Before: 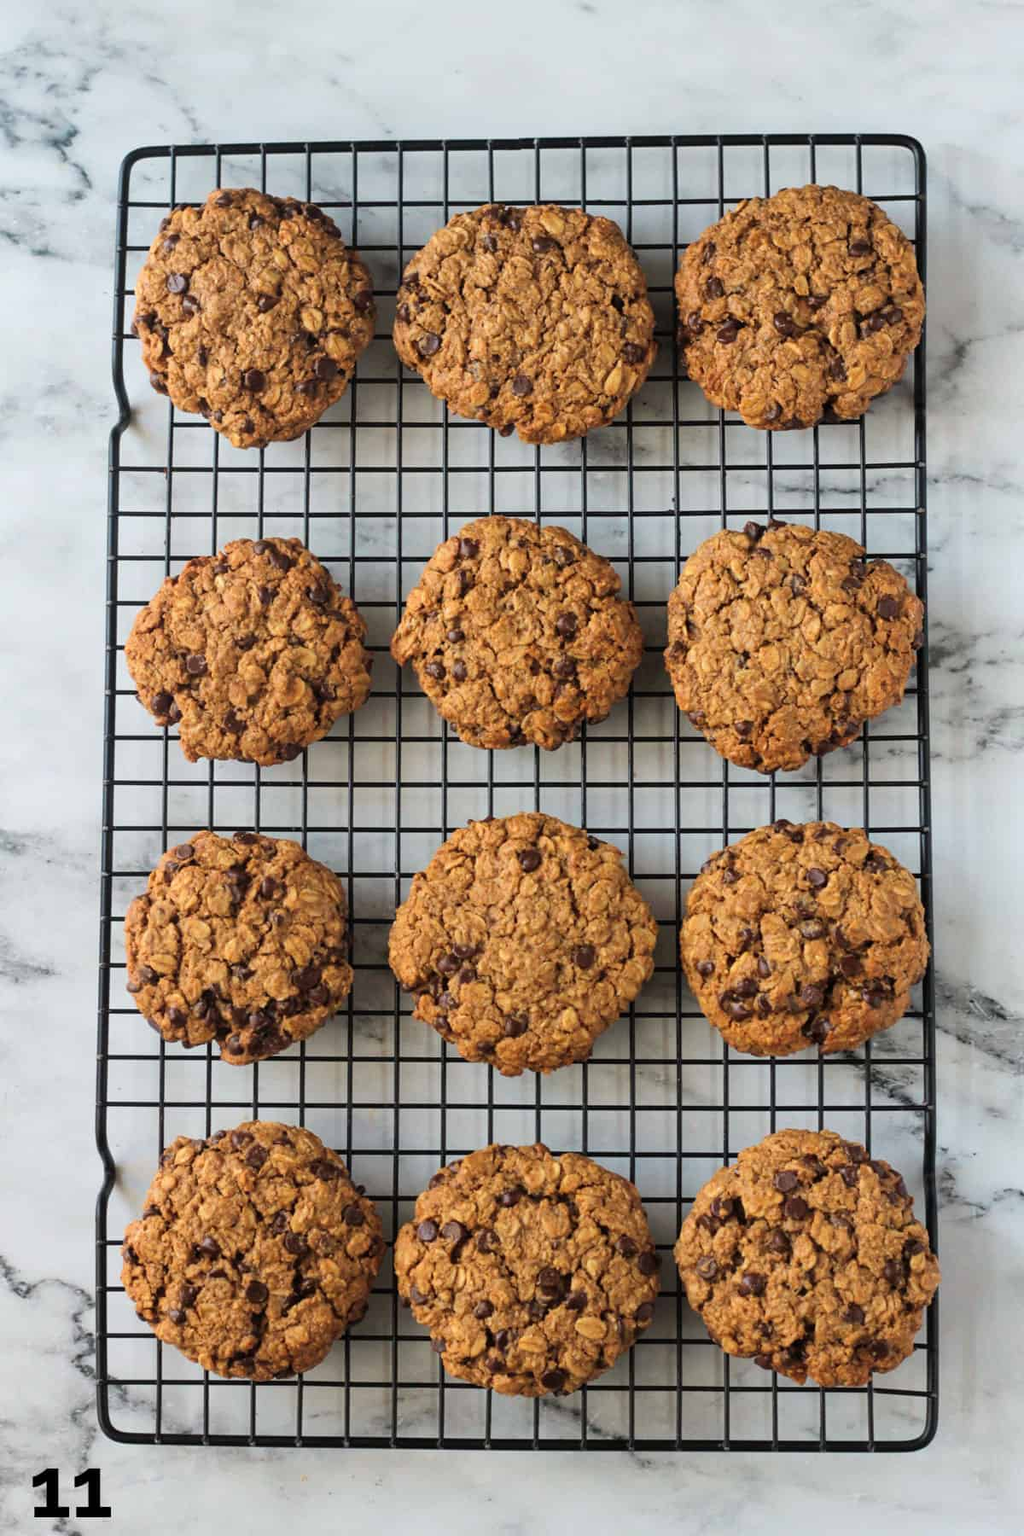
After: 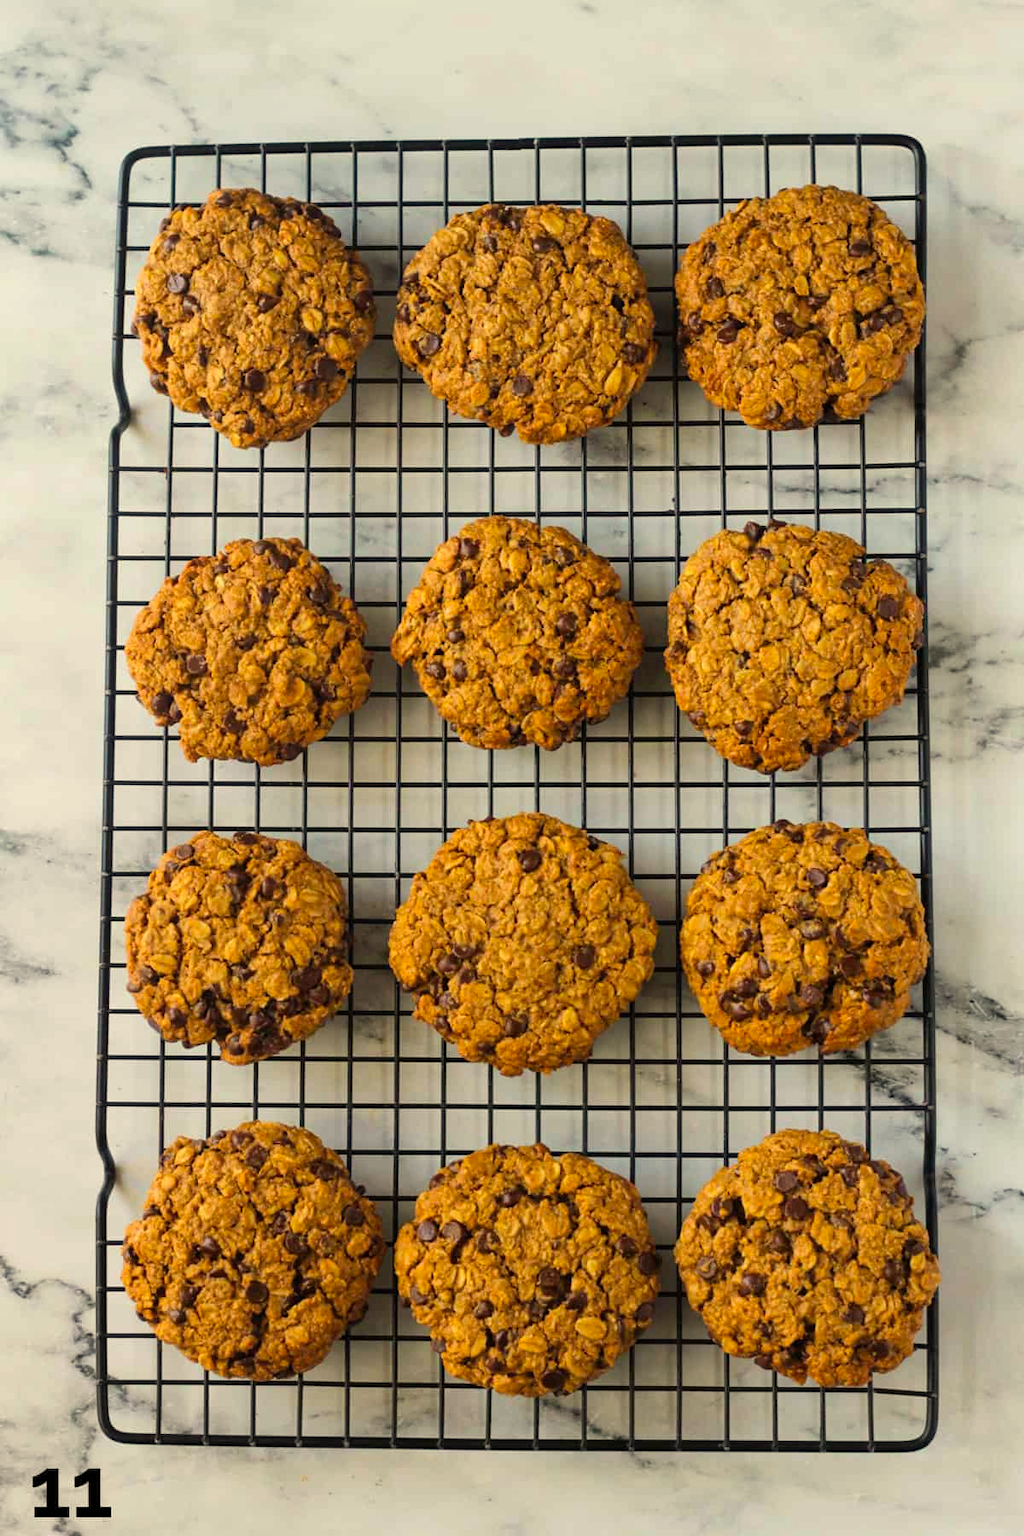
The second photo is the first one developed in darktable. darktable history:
color balance rgb: linear chroma grading › global chroma 6.48%, perceptual saturation grading › global saturation 12.96%, global vibrance 6.02%
color correction: highlights a* 1.39, highlights b* 17.83
